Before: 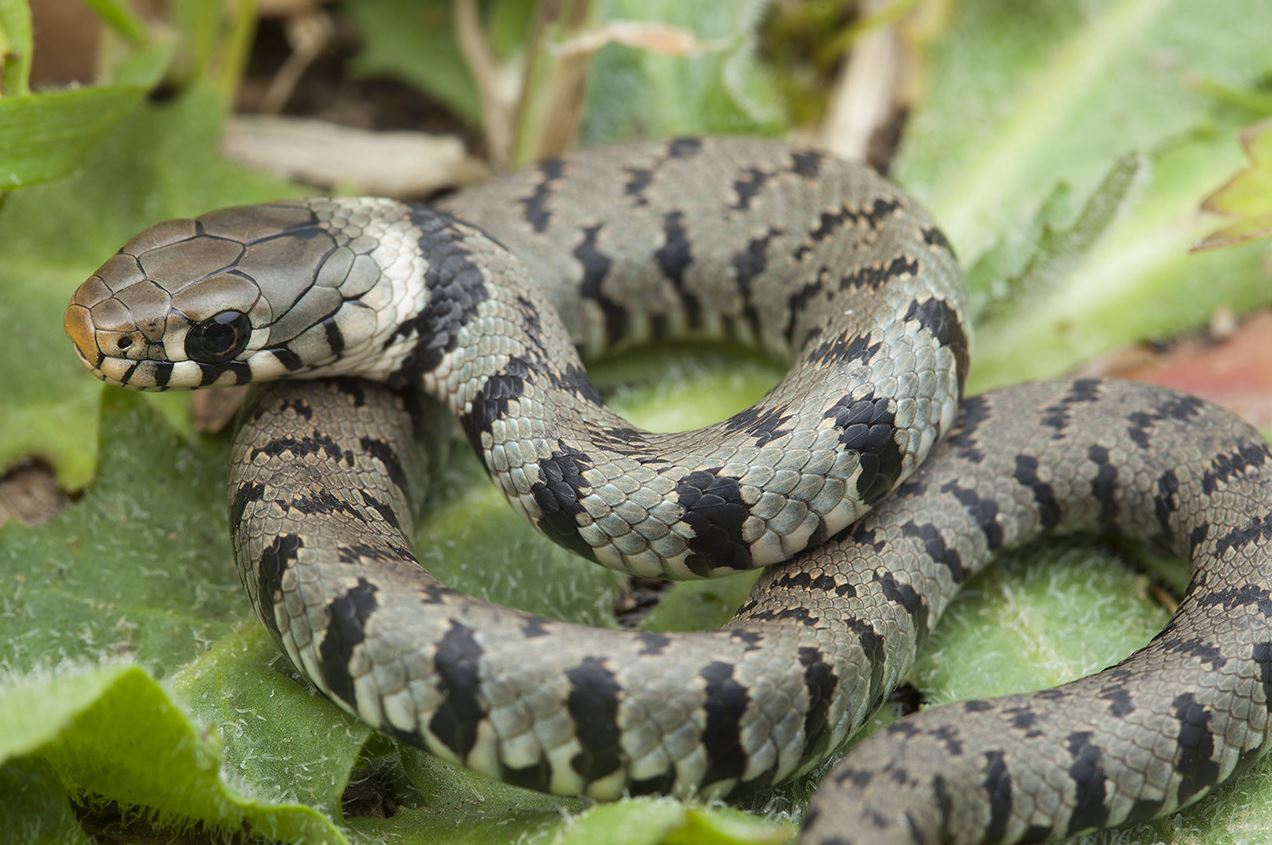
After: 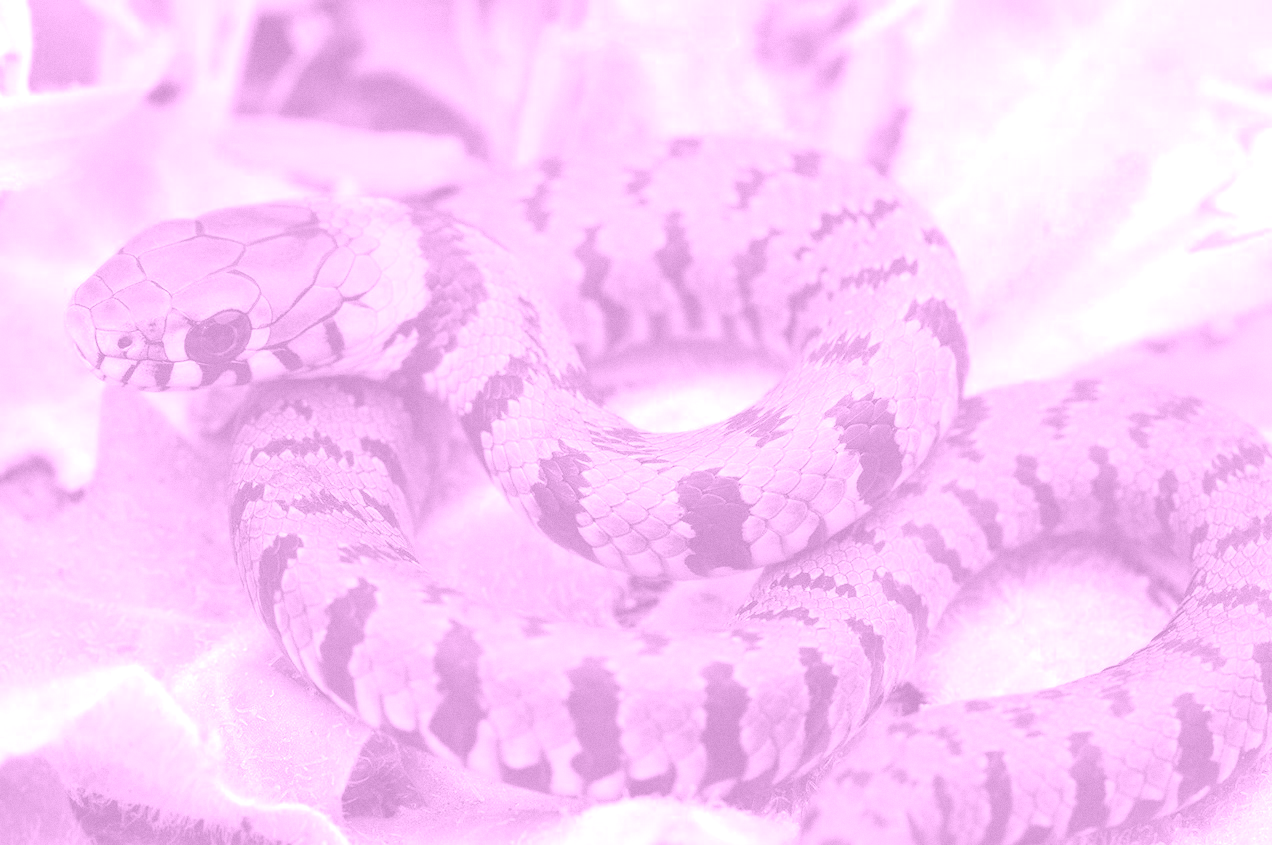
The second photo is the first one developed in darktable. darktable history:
grain: coarseness 0.09 ISO, strength 16.61%
colorize: hue 331.2°, saturation 75%, source mix 30.28%, lightness 70.52%, version 1
color zones: curves: ch0 [(0, 0.554) (0.146, 0.662) (0.293, 0.86) (0.503, 0.774) (0.637, 0.106) (0.74, 0.072) (0.866, 0.488) (0.998, 0.569)]; ch1 [(0, 0) (0.143, 0) (0.286, 0) (0.429, 0) (0.571, 0) (0.714, 0) (0.857, 0)]
